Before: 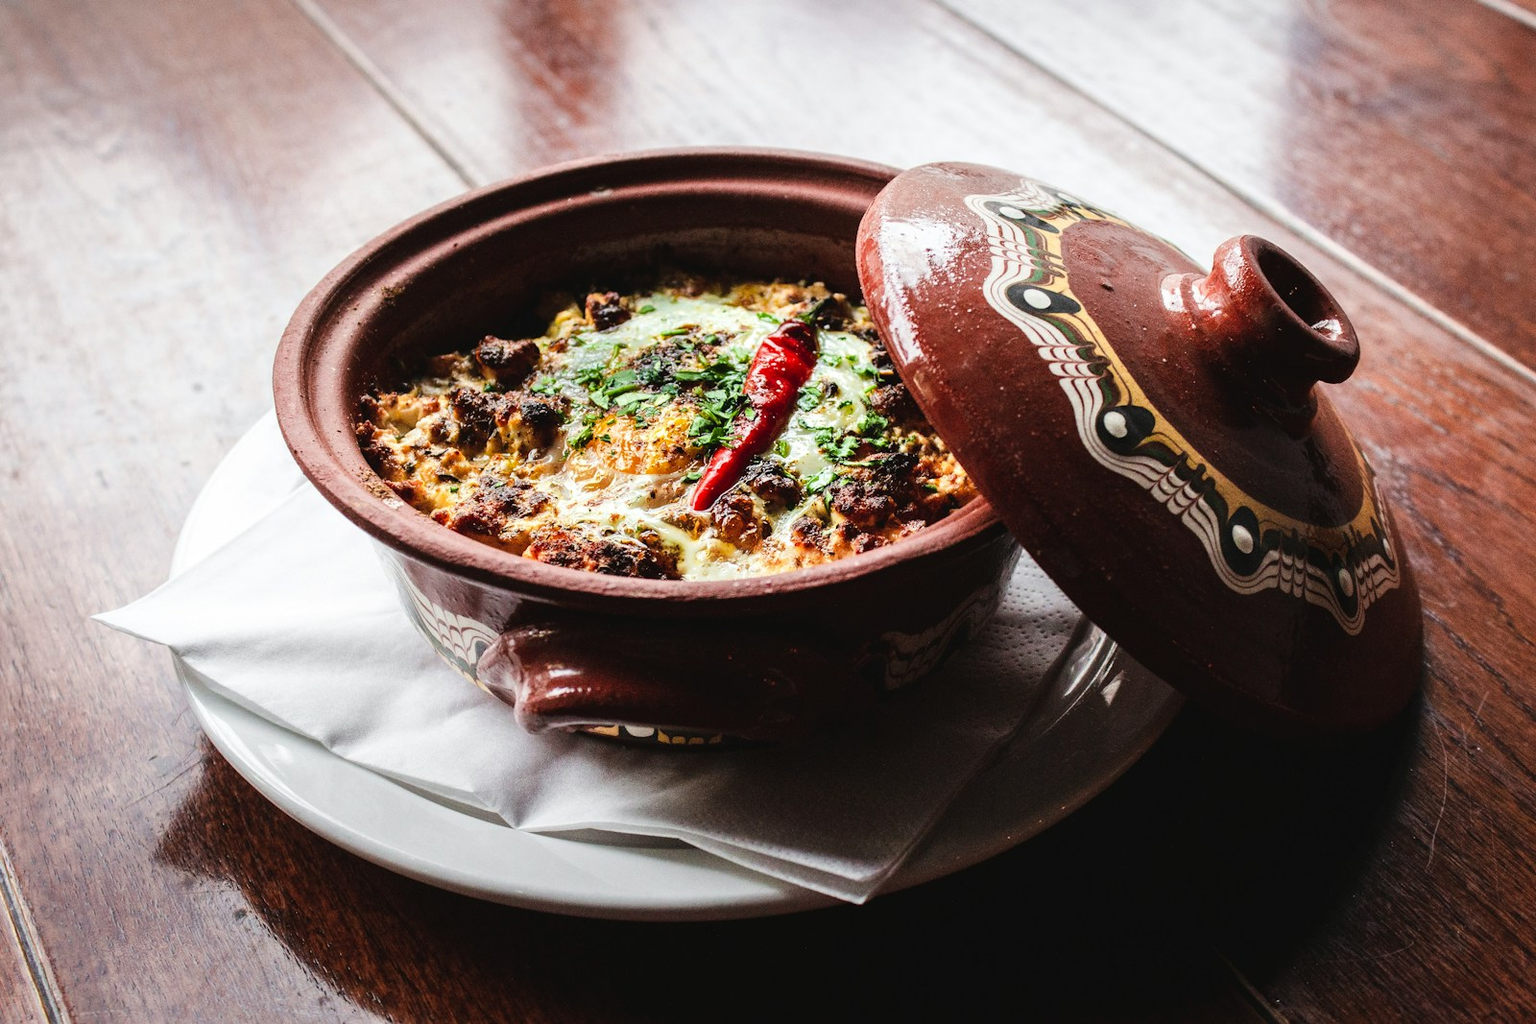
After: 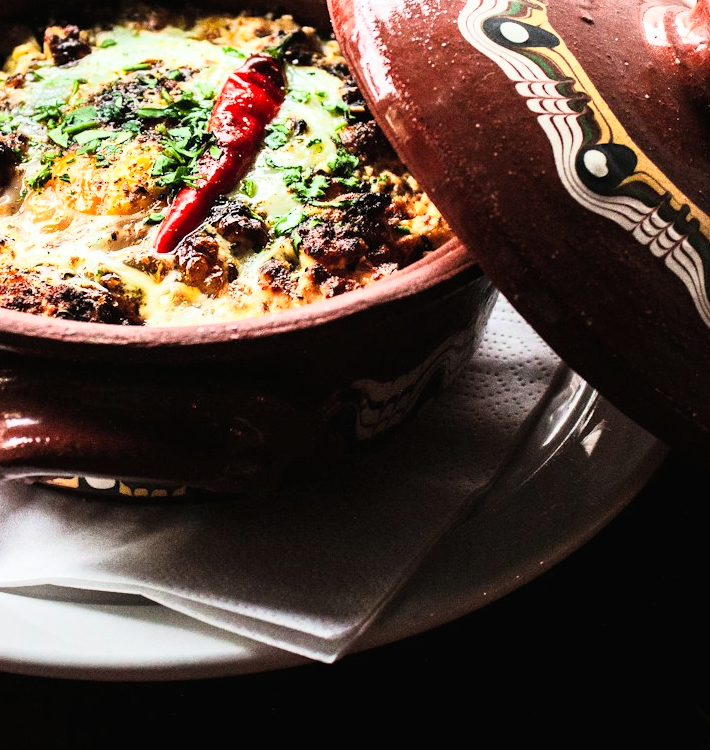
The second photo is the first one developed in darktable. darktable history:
crop: left 35.432%, top 26.233%, right 20.145%, bottom 3.432%
base curve: curves: ch0 [(0, 0) (0.005, 0.002) (0.193, 0.295) (0.399, 0.664) (0.75, 0.928) (1, 1)]
